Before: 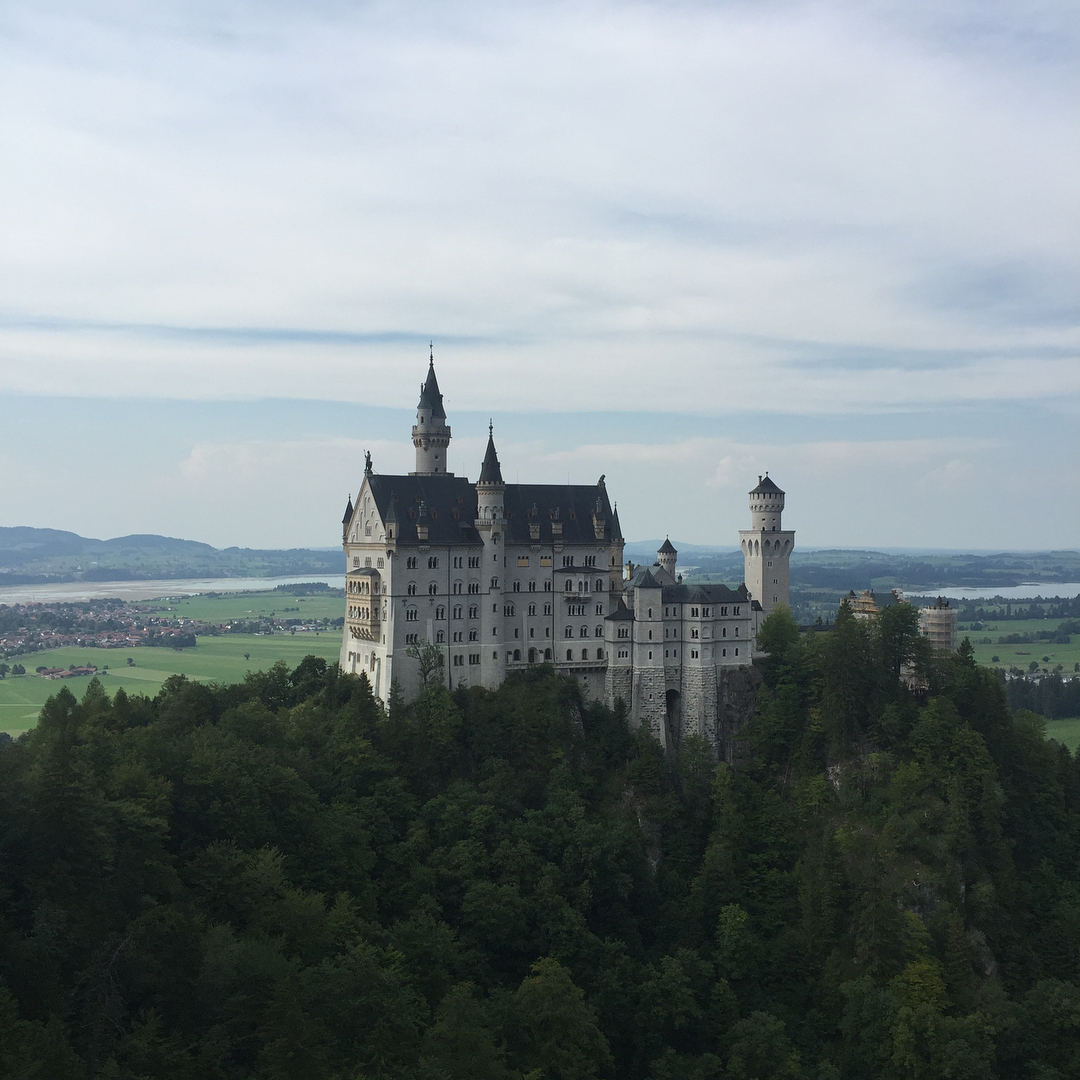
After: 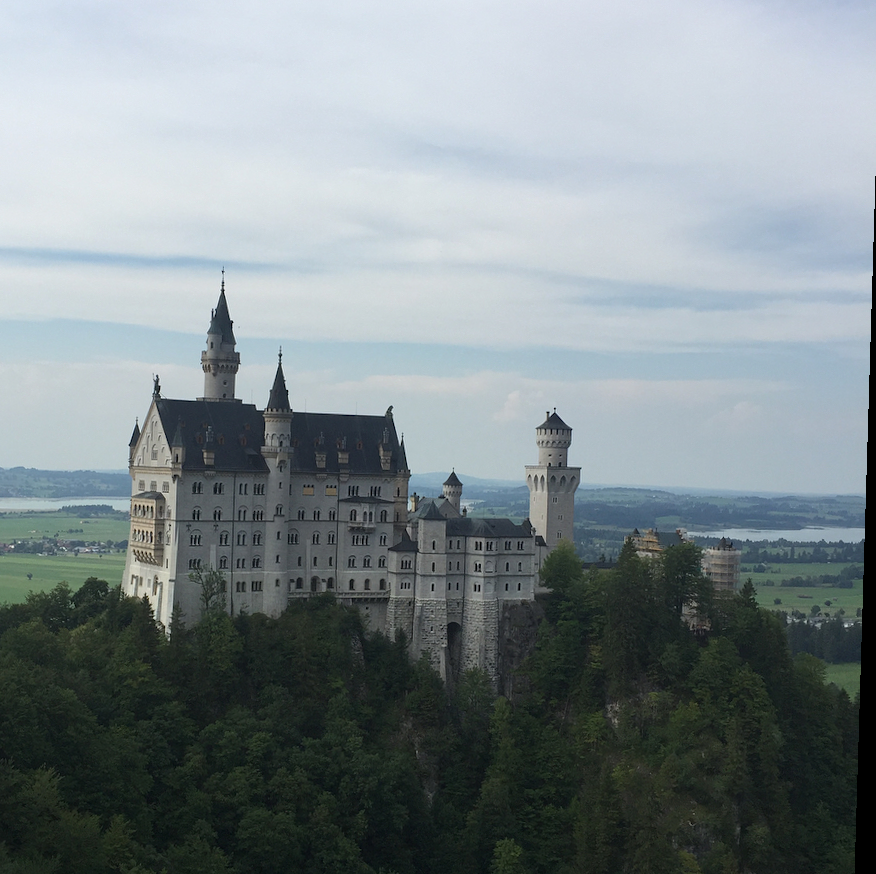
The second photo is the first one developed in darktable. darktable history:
rotate and perspective: rotation 1.72°, automatic cropping off
crop and rotate: left 20.74%, top 7.912%, right 0.375%, bottom 13.378%
